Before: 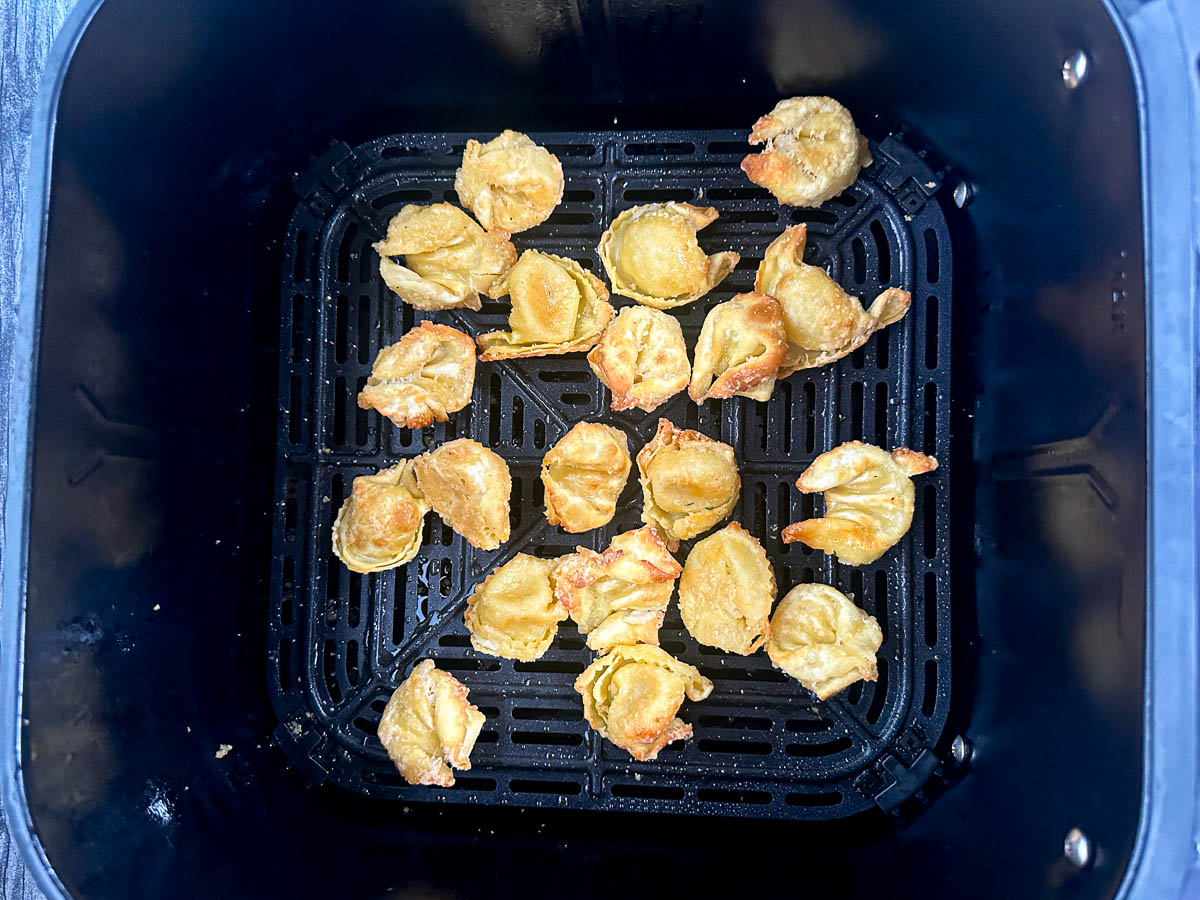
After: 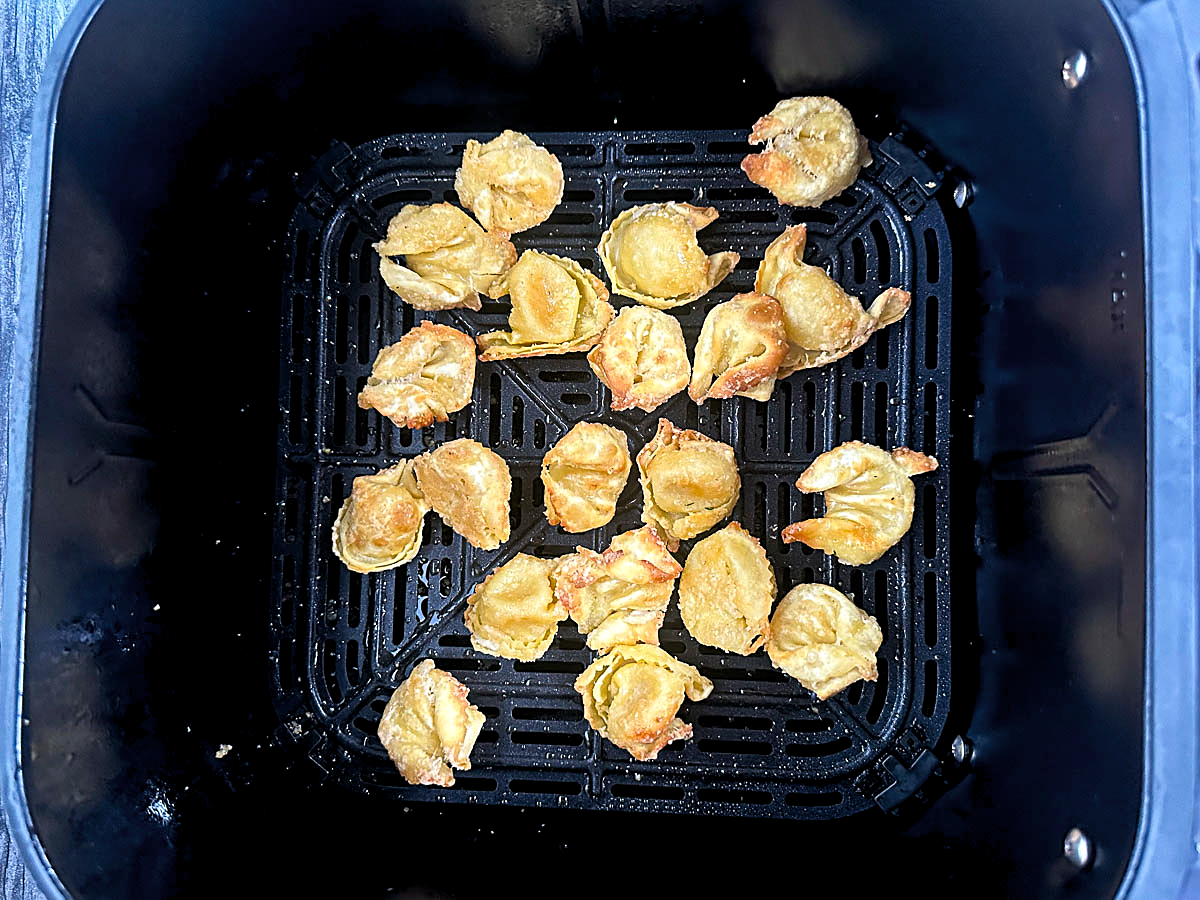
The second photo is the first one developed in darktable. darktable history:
levels: levels [0.026, 0.507, 0.987]
sharpen: amount 0.478
